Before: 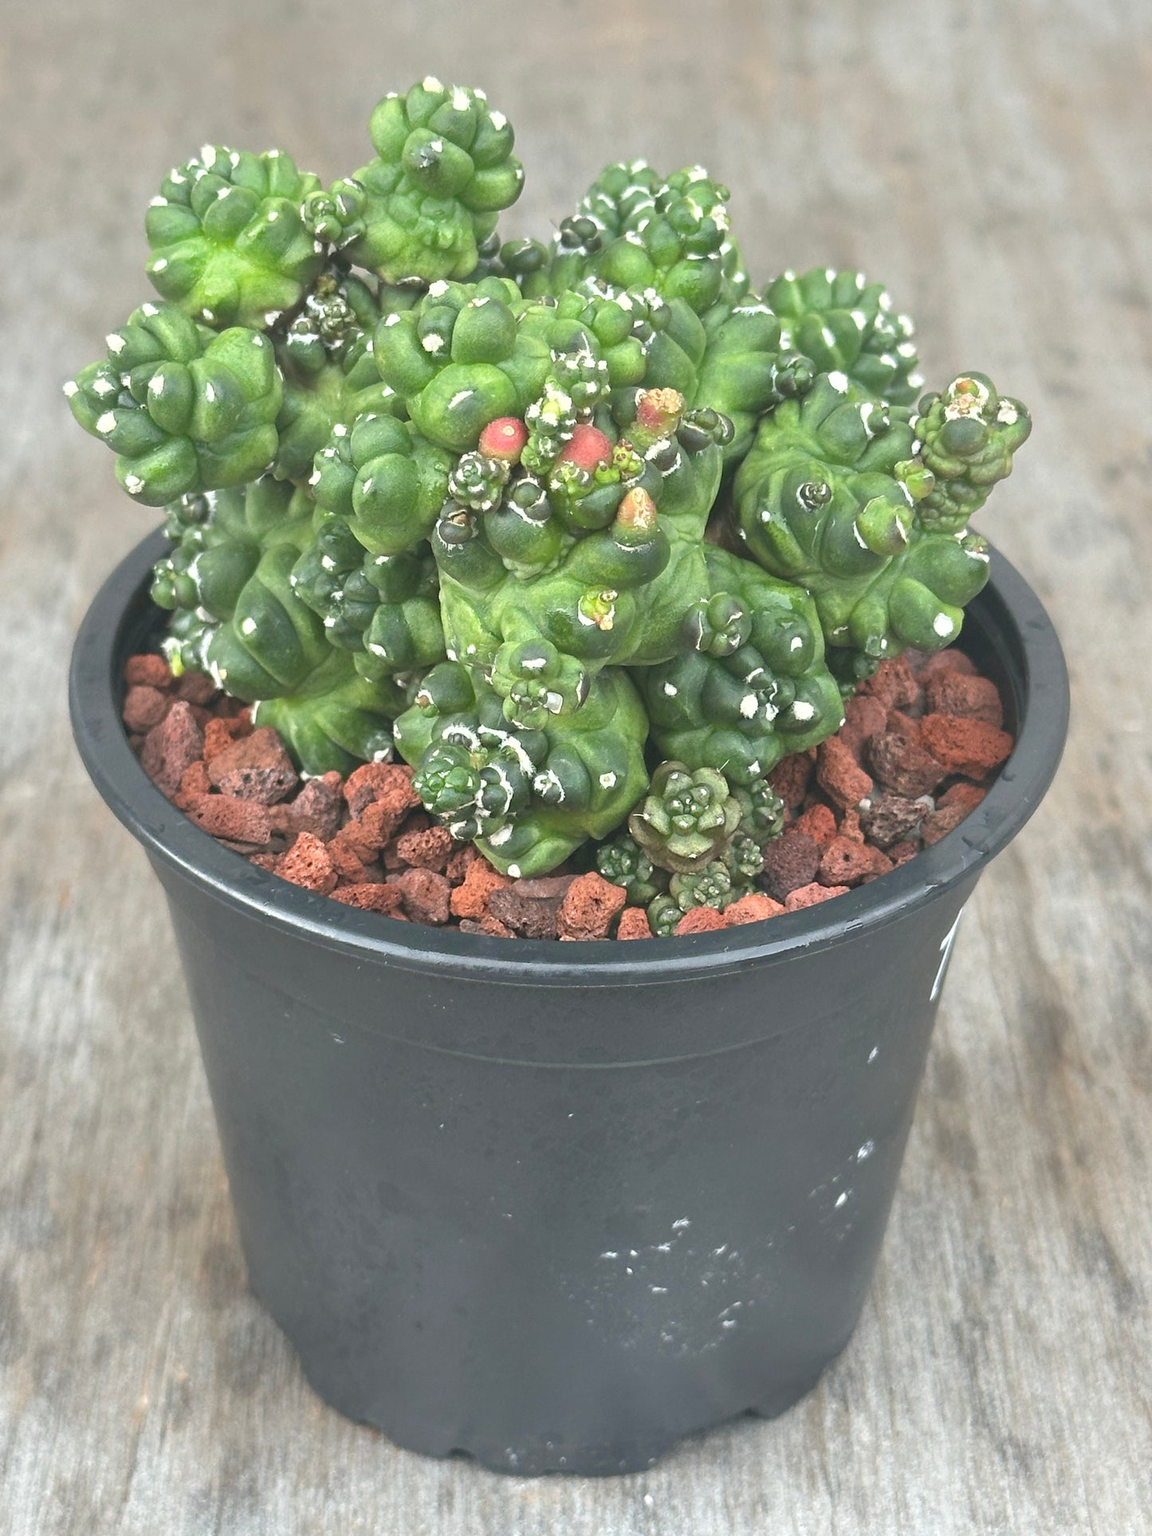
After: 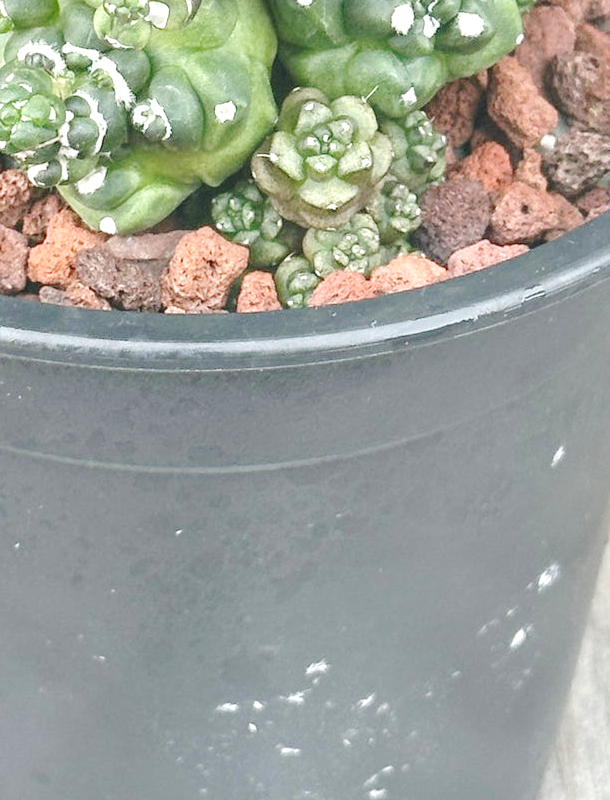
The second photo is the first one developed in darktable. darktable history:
base curve: curves: ch0 [(0, 0) (0.025, 0.046) (0.112, 0.277) (0.467, 0.74) (0.814, 0.929) (1, 0.942)], preserve colors none
local contrast: on, module defaults
crop: left 37.204%, top 45.01%, right 20.523%, bottom 13.471%
